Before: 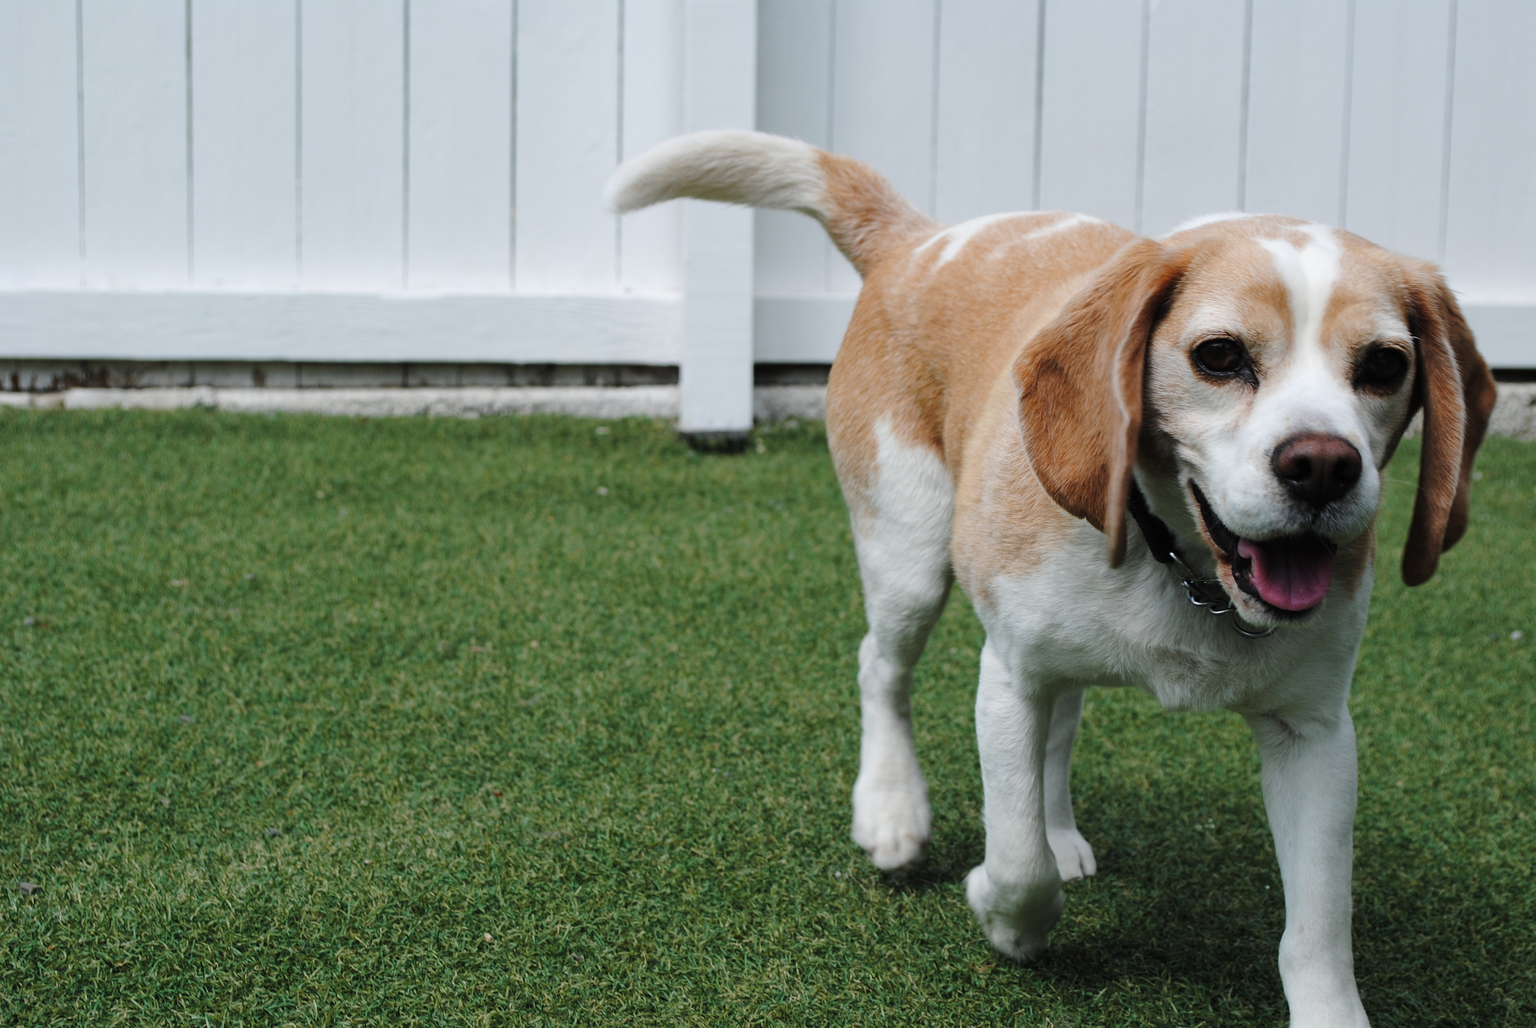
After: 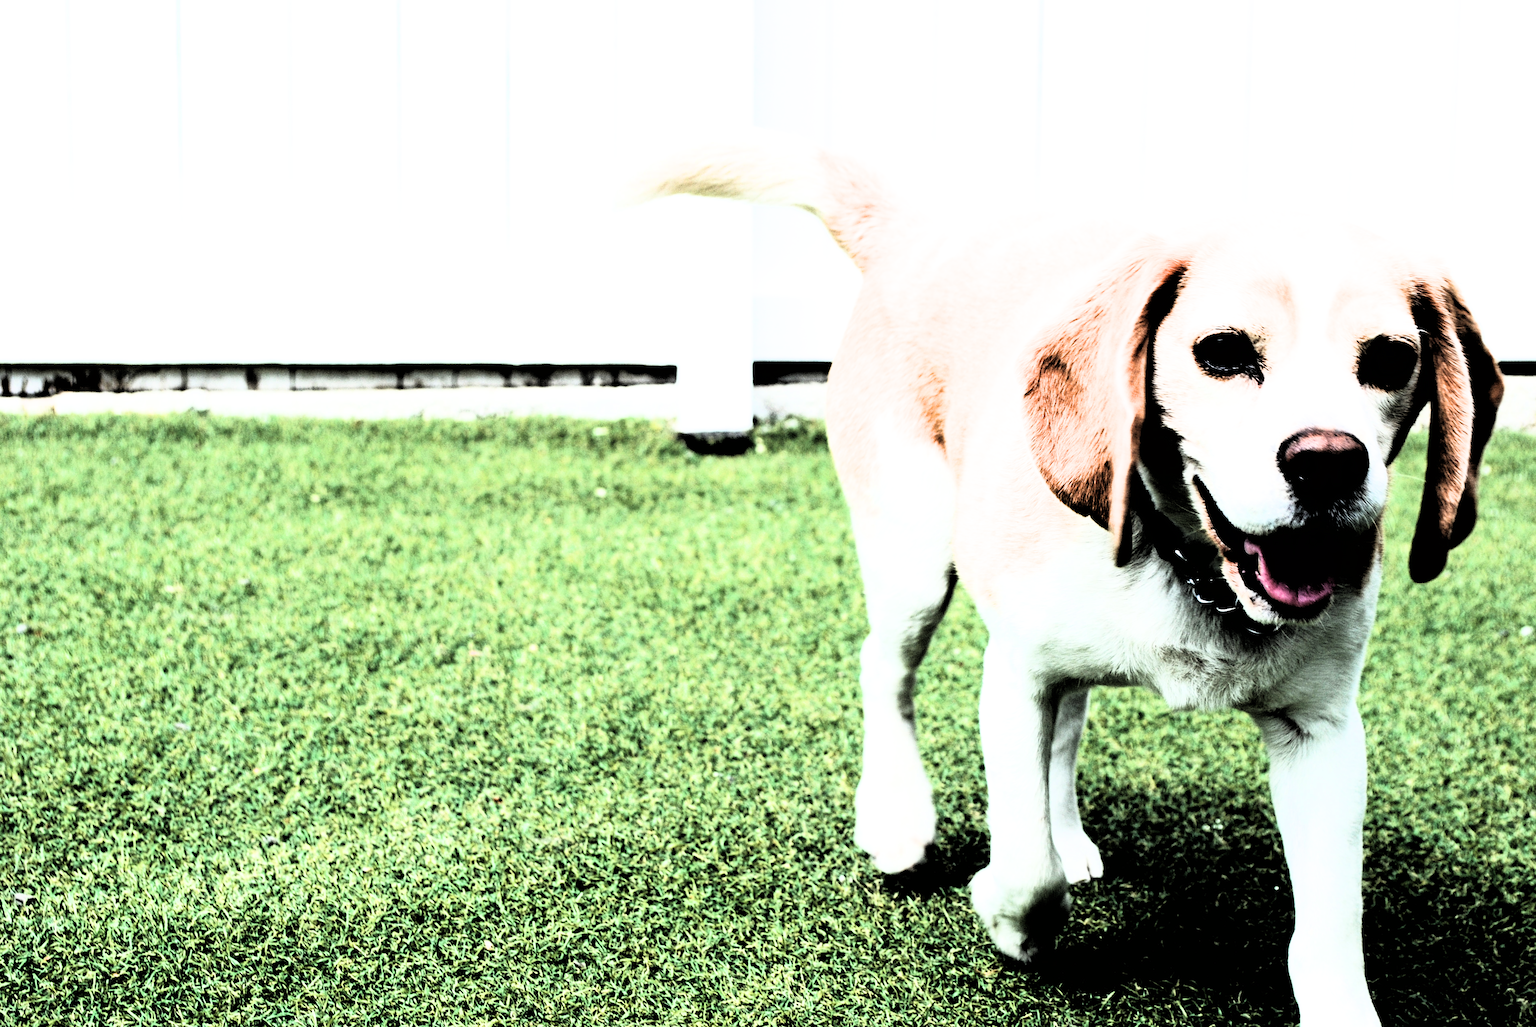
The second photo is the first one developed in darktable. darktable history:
tone equalizer: -8 EV -0.417 EV, -7 EV -0.389 EV, -6 EV -0.333 EV, -5 EV -0.222 EV, -3 EV 0.222 EV, -2 EV 0.333 EV, -1 EV 0.389 EV, +0 EV 0.417 EV, edges refinement/feathering 500, mask exposure compensation -1.57 EV, preserve details no
rotate and perspective: rotation -0.45°, automatic cropping original format, crop left 0.008, crop right 0.992, crop top 0.012, crop bottom 0.988
exposure: exposure 0.515 EV, compensate highlight preservation false
rgb curve: curves: ch0 [(0, 0) (0.21, 0.15) (0.24, 0.21) (0.5, 0.75) (0.75, 0.96) (0.89, 0.99) (1, 1)]; ch1 [(0, 0.02) (0.21, 0.13) (0.25, 0.2) (0.5, 0.67) (0.75, 0.9) (0.89, 0.97) (1, 1)]; ch2 [(0, 0.02) (0.21, 0.13) (0.25, 0.2) (0.5, 0.67) (0.75, 0.9) (0.89, 0.97) (1, 1)], compensate middle gray true
filmic rgb: black relative exposure -3.64 EV, white relative exposure 2.44 EV, hardness 3.29
